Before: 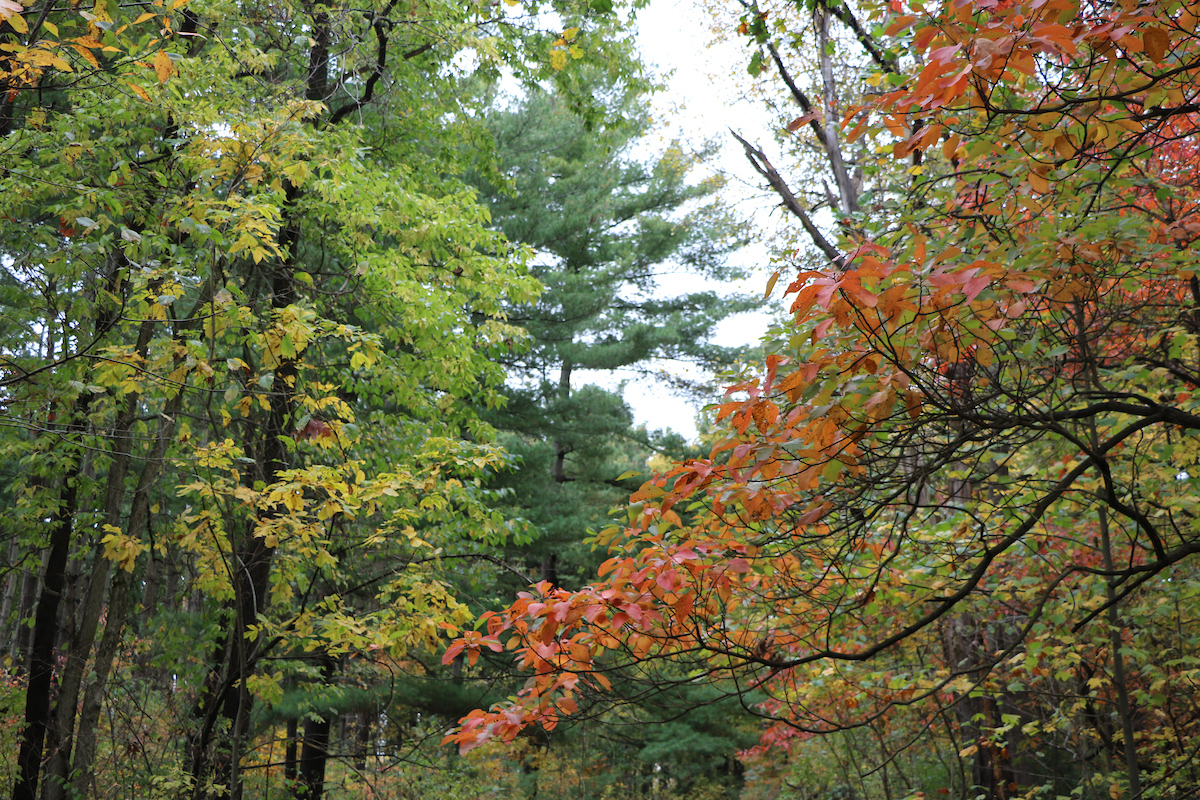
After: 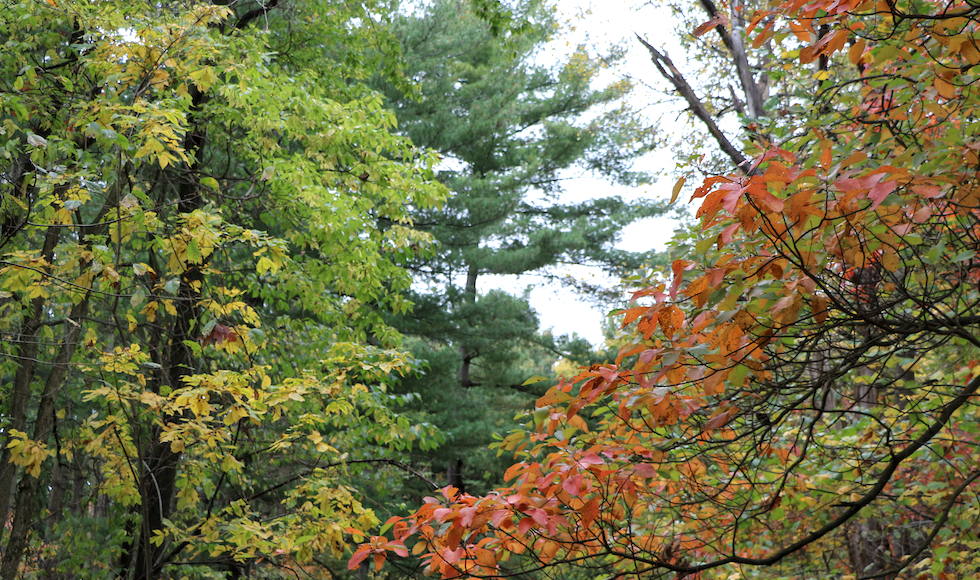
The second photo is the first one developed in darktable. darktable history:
crop: left 7.847%, top 11.978%, right 10.437%, bottom 15.397%
local contrast: highlights 105%, shadows 100%, detail 119%, midtone range 0.2
